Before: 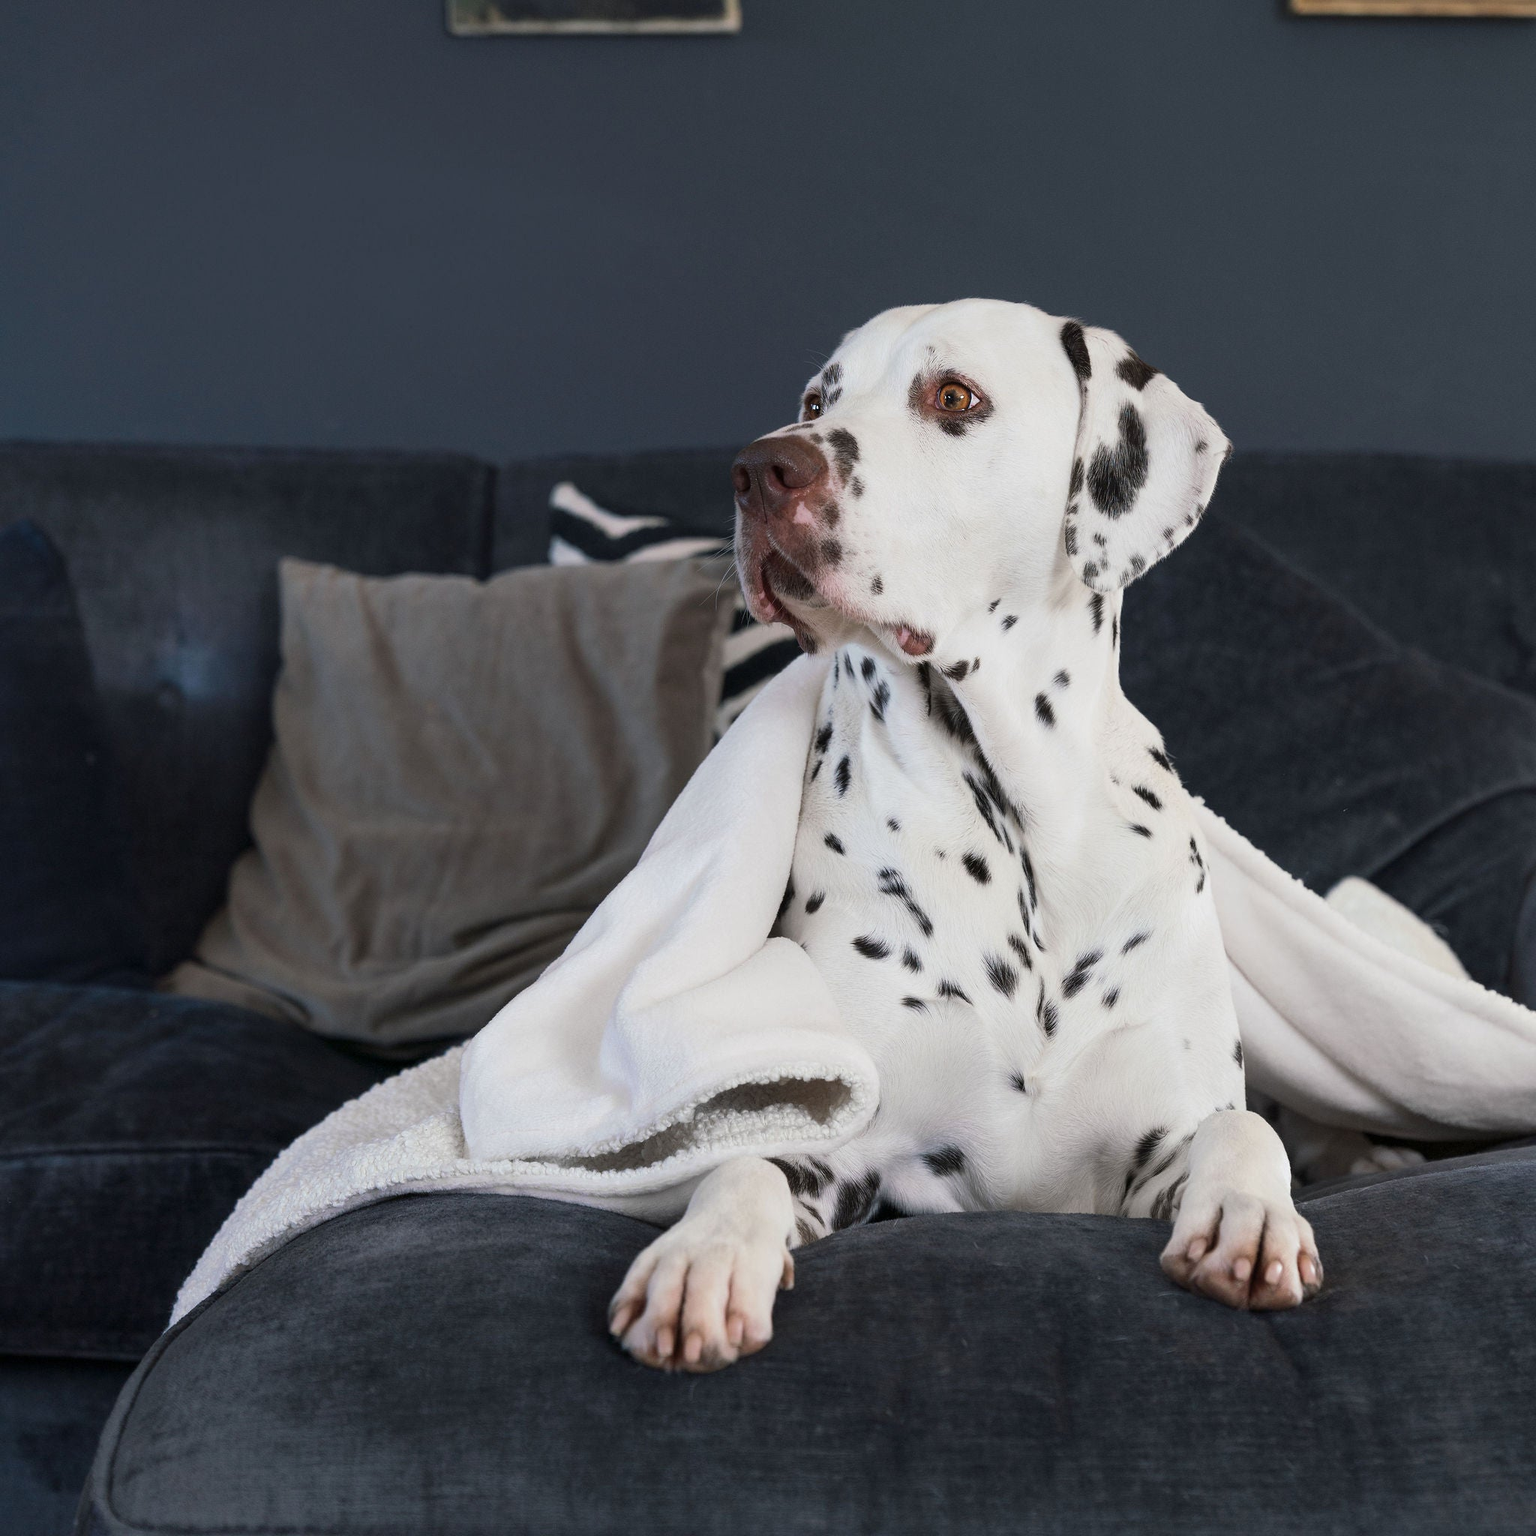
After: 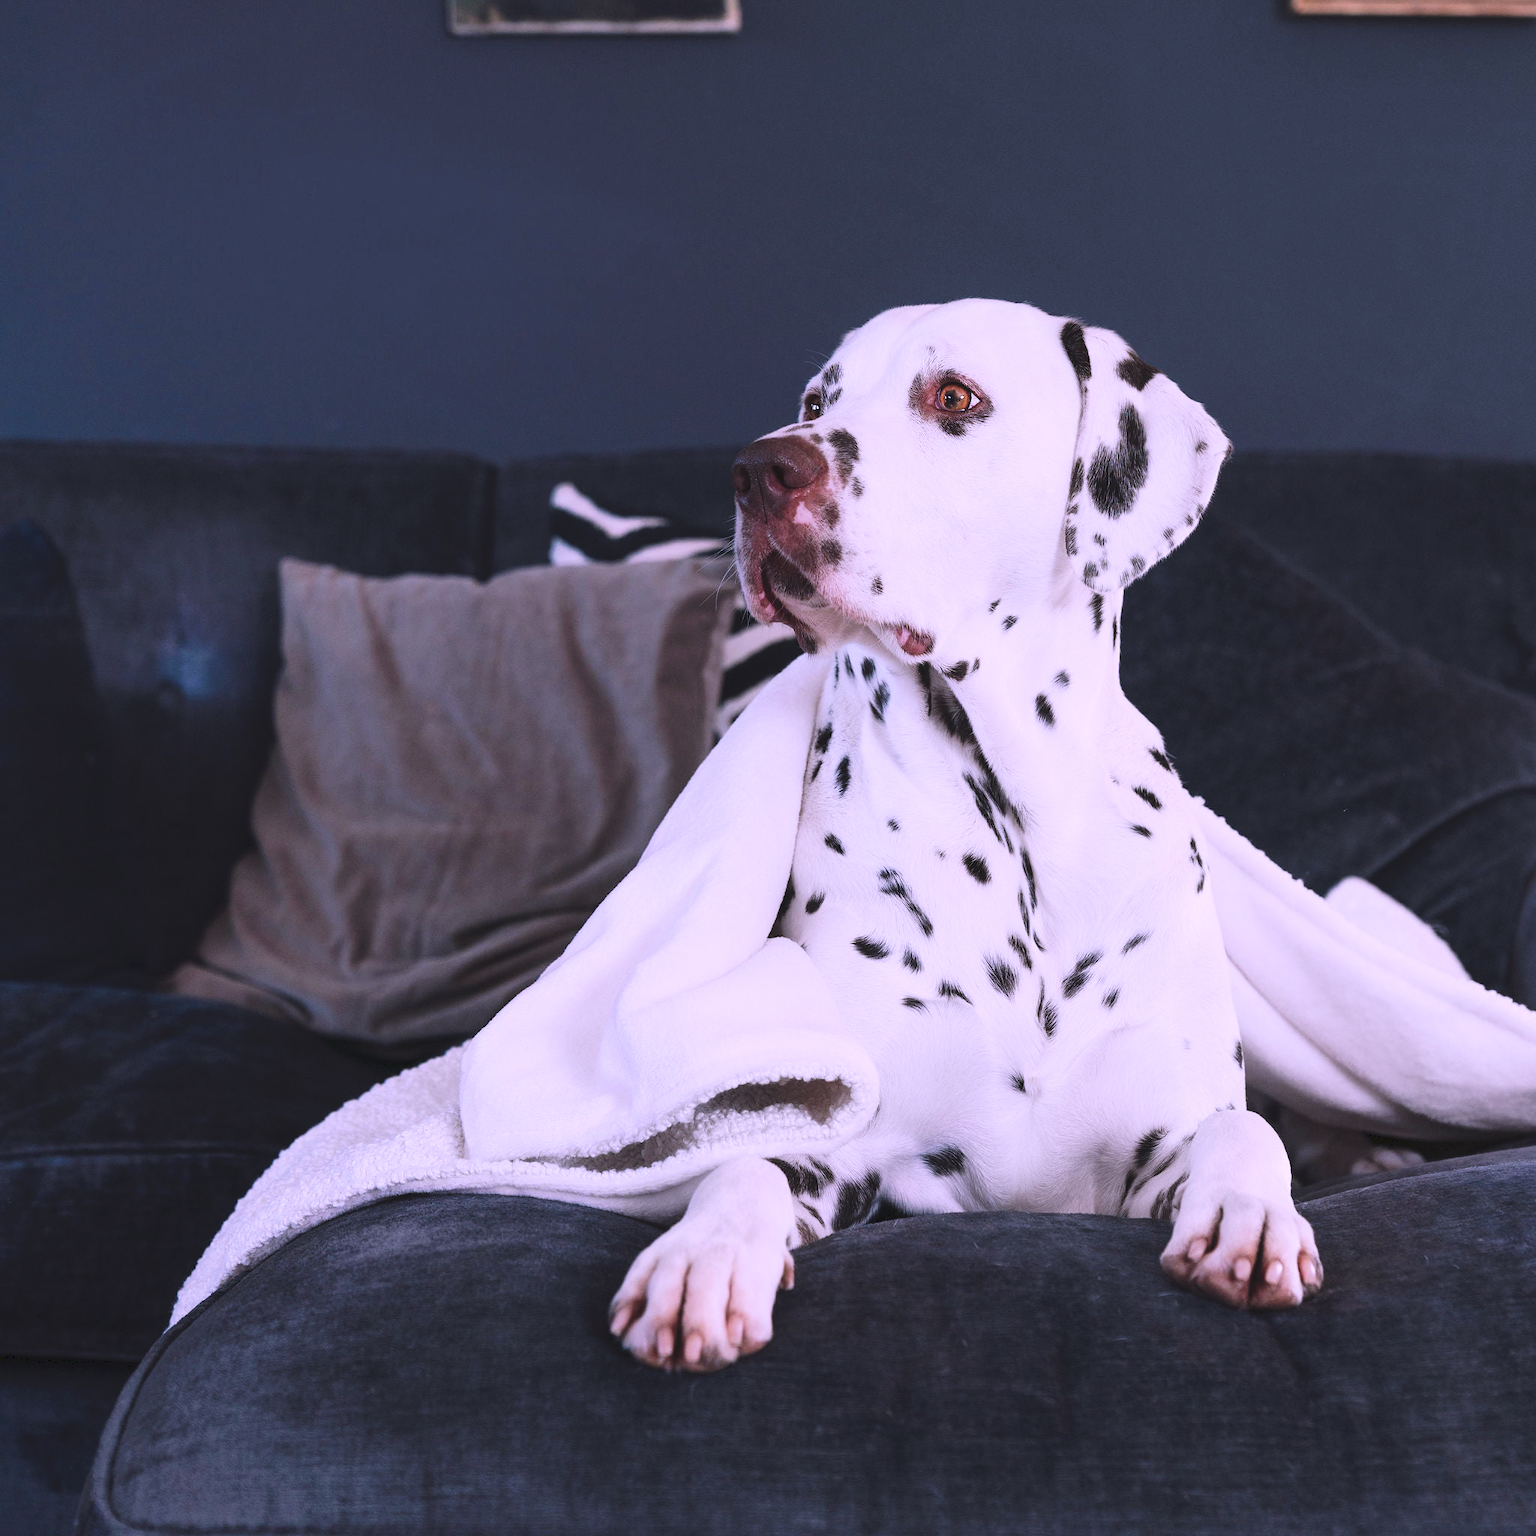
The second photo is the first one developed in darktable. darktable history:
tone curve: curves: ch0 [(0, 0) (0.003, 0.065) (0.011, 0.072) (0.025, 0.09) (0.044, 0.104) (0.069, 0.116) (0.1, 0.127) (0.136, 0.15) (0.177, 0.184) (0.224, 0.223) (0.277, 0.28) (0.335, 0.361) (0.399, 0.443) (0.468, 0.525) (0.543, 0.616) (0.623, 0.713) (0.709, 0.79) (0.801, 0.866) (0.898, 0.933) (1, 1)], preserve colors none
color correction: highlights a* 15.03, highlights b* -25.07
